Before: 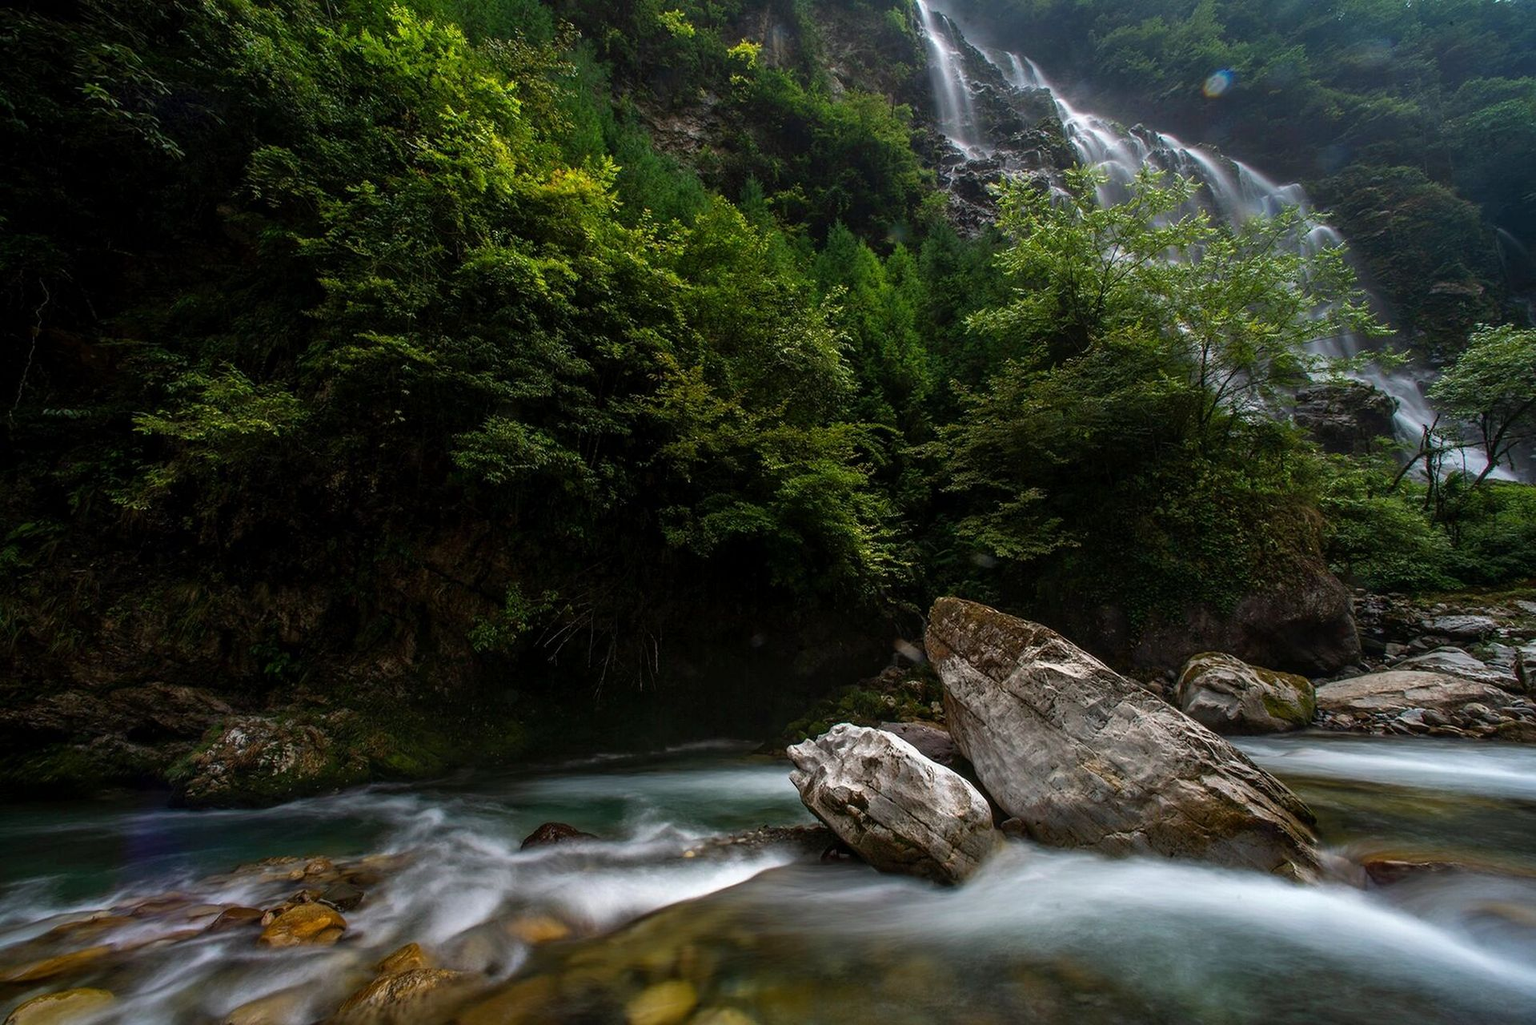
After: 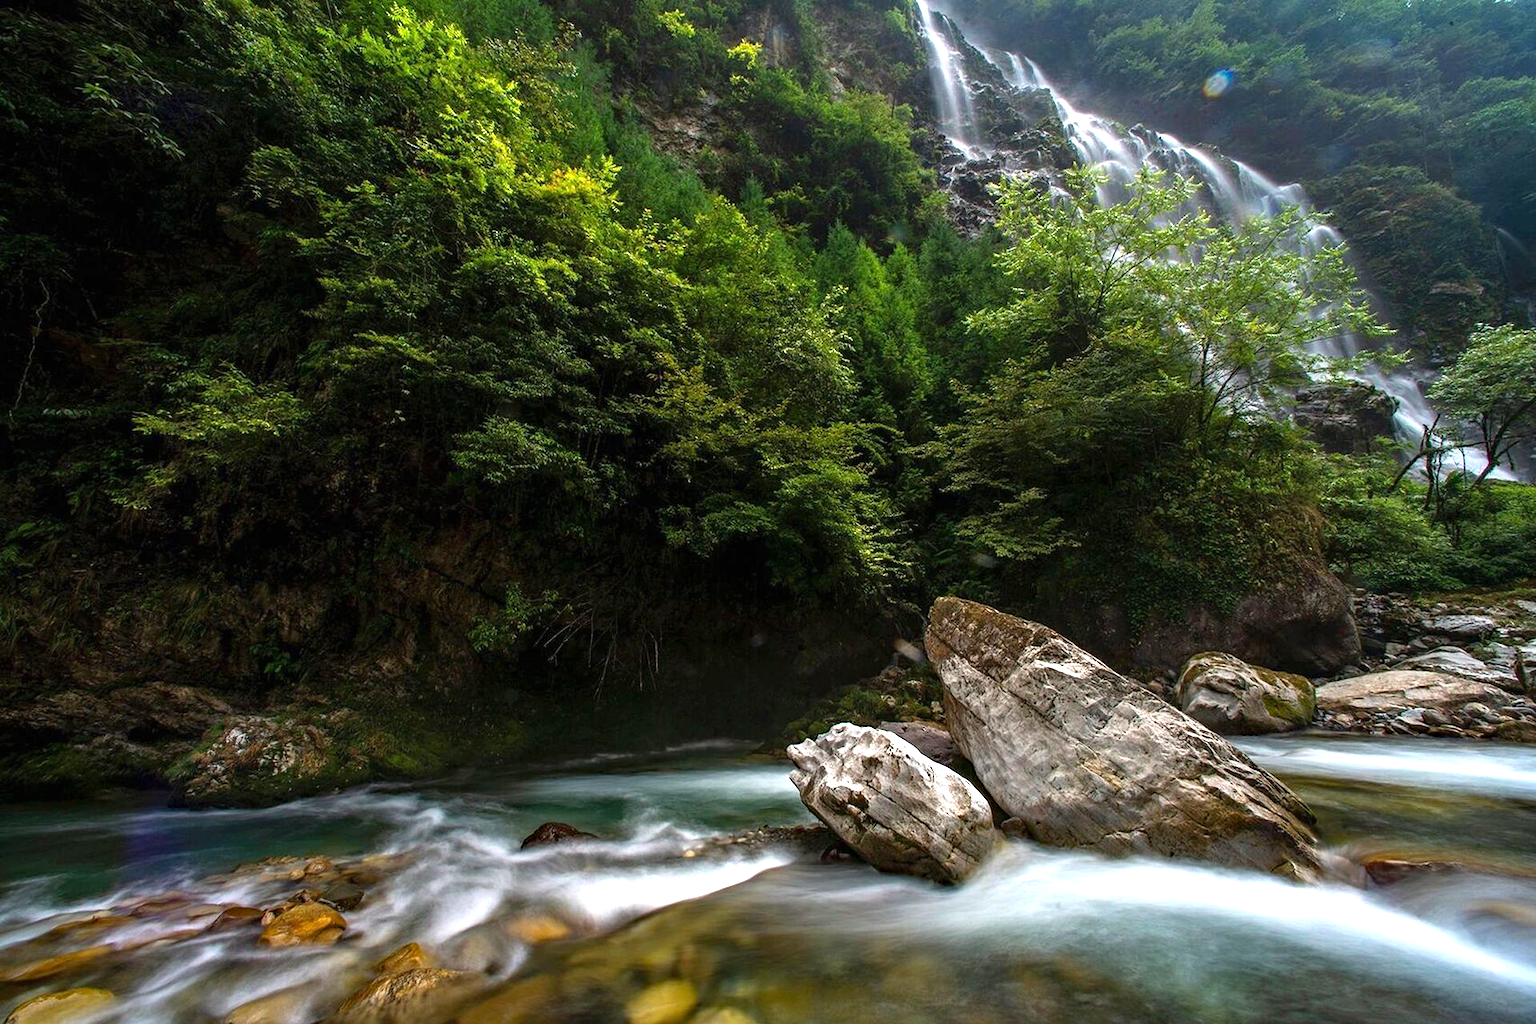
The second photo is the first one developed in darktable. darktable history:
haze removal: compatibility mode true, adaptive false
exposure: black level correction 0, exposure 1.015 EV, compensate exposure bias true, compensate highlight preservation false
